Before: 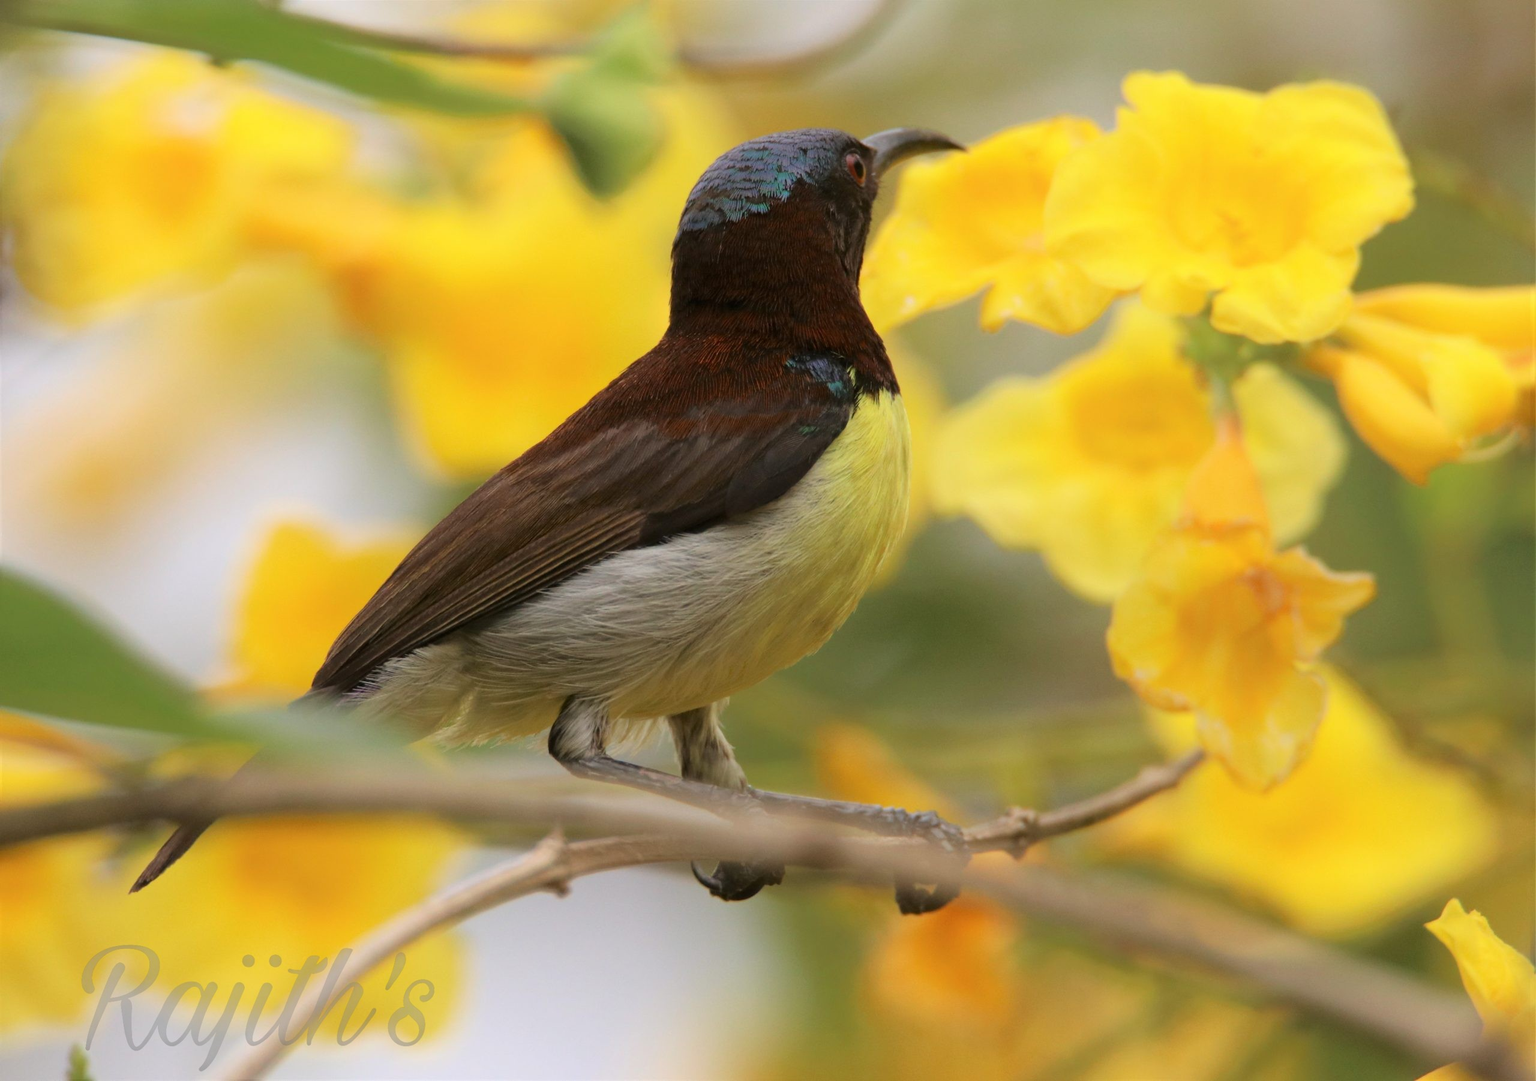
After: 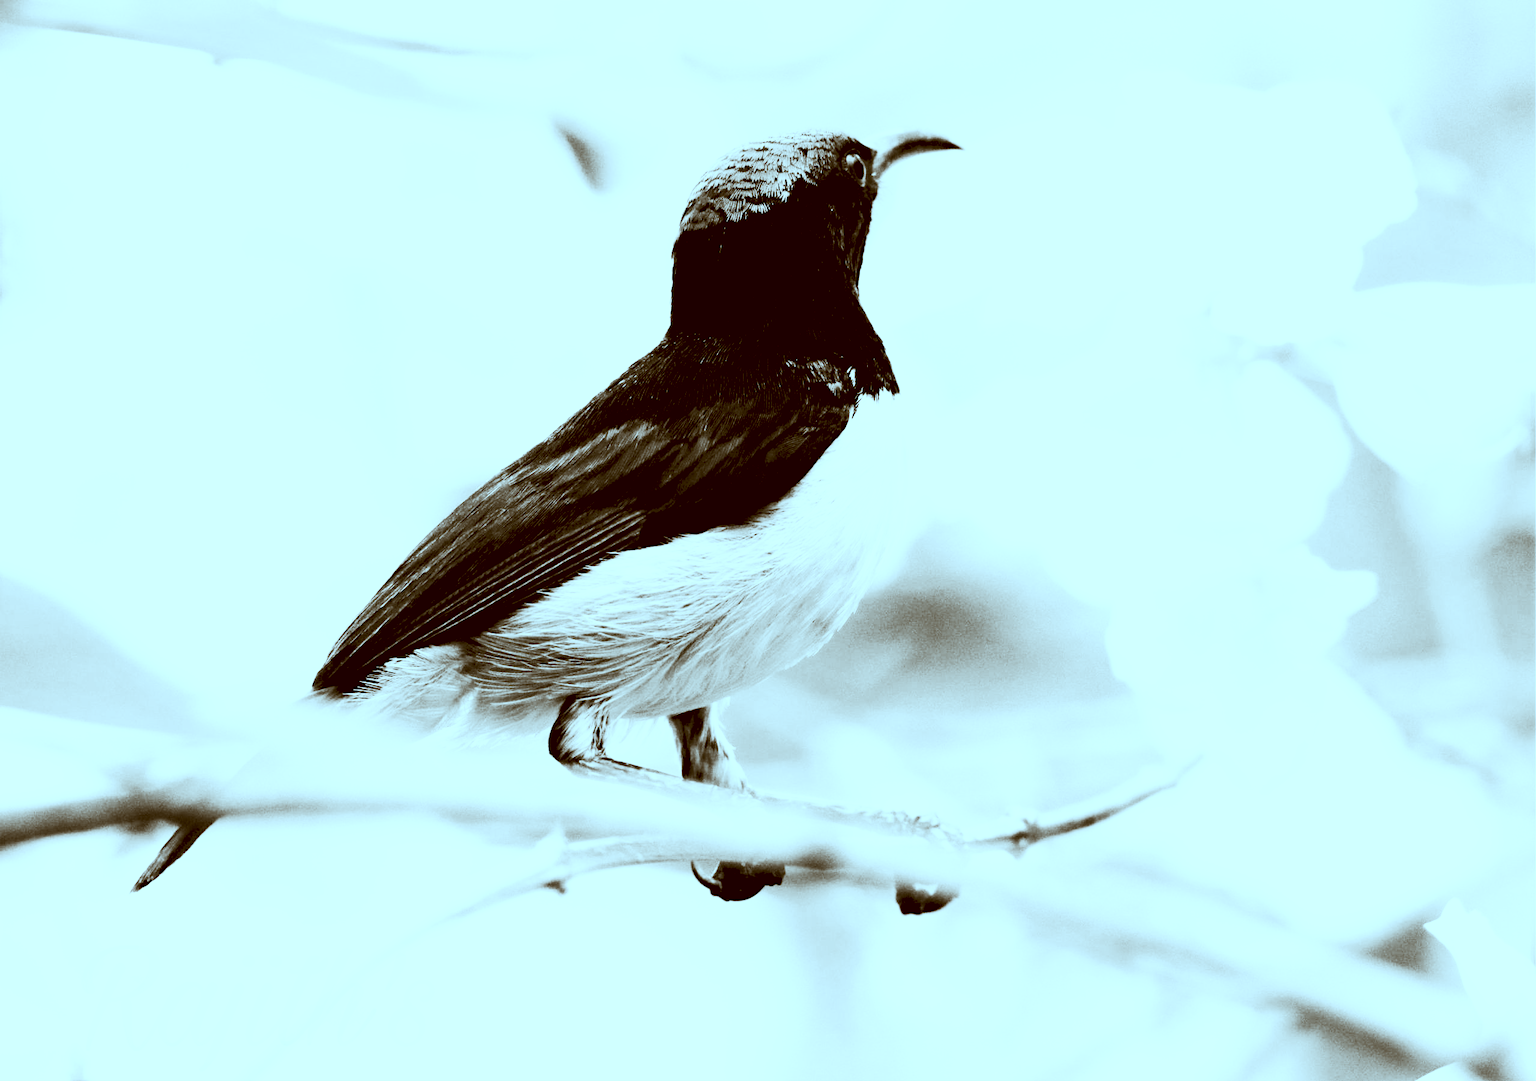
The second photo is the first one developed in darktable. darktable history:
rgb levels: preserve colors sum RGB, levels [[0.038, 0.433, 0.934], [0, 0.5, 1], [0, 0.5, 1]]
white balance: red 0.984, blue 1.059
tone equalizer: -8 EV -0.75 EV, -7 EV -0.7 EV, -6 EV -0.6 EV, -5 EV -0.4 EV, -3 EV 0.4 EV, -2 EV 0.6 EV, -1 EV 0.7 EV, +0 EV 0.75 EV, edges refinement/feathering 500, mask exposure compensation -1.57 EV, preserve details no
exposure: exposure -0.492 EV, compensate highlight preservation false
contrast brightness saturation: contrast 0.53, brightness 0.47, saturation -1
color correction: highlights a* -14.62, highlights b* -16.22, shadows a* 10.12, shadows b* 29.4
base curve: curves: ch0 [(0, 0) (0.032, 0.037) (0.105, 0.228) (0.435, 0.76) (0.856, 0.983) (1, 1)], preserve colors none
